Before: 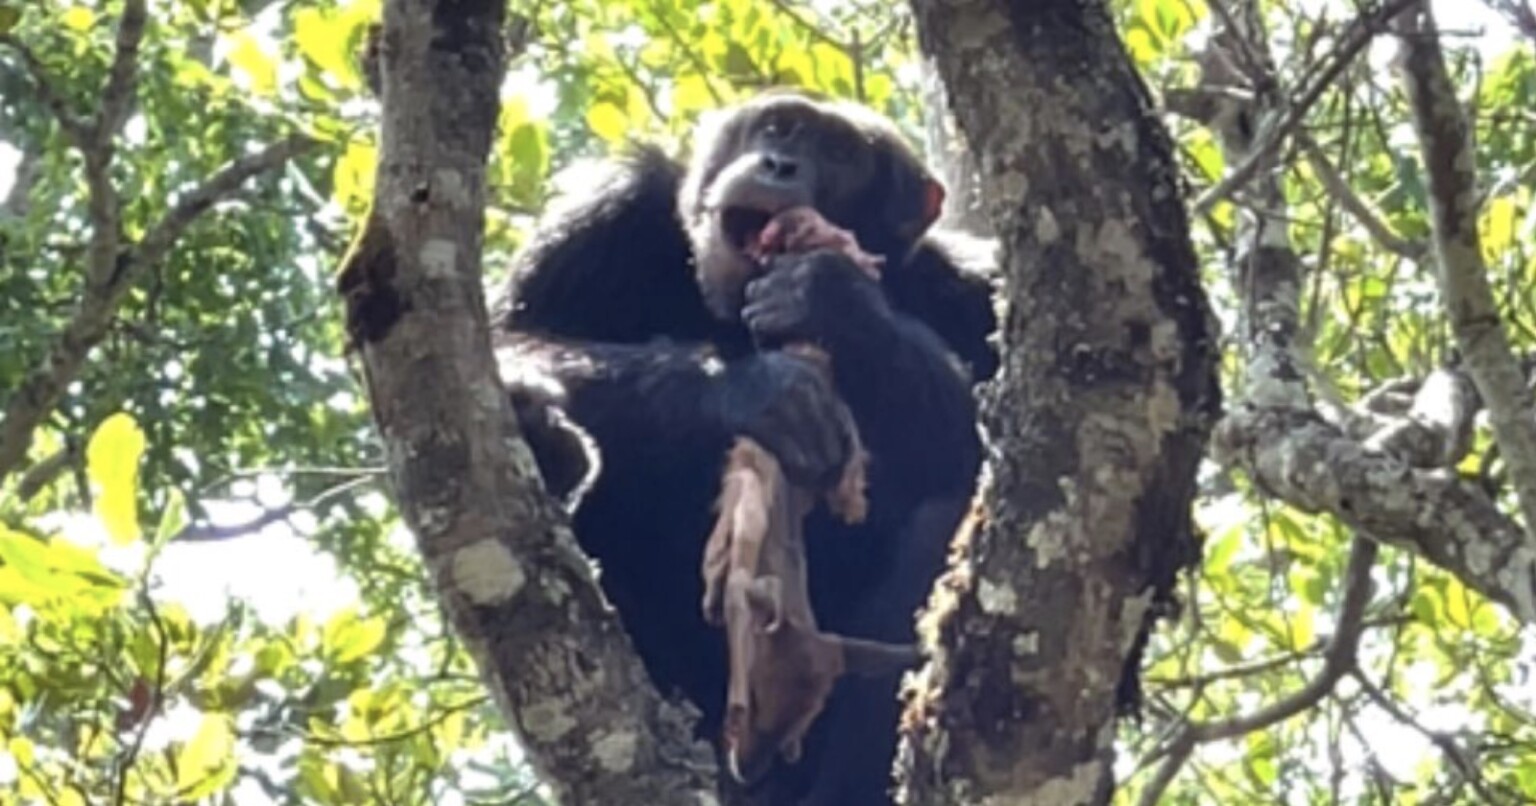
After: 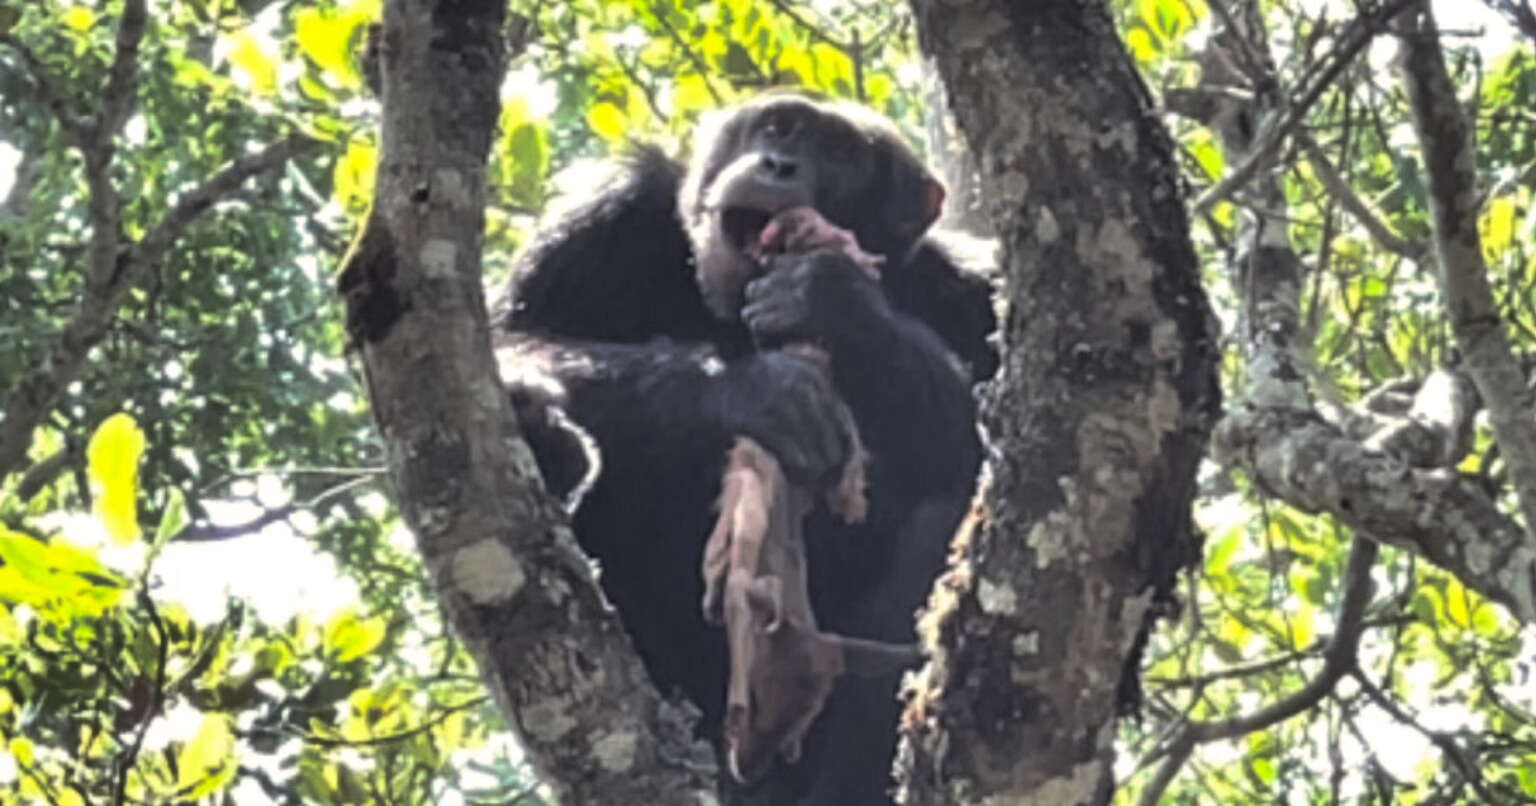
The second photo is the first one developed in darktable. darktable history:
split-toning: shadows › hue 43.2°, shadows › saturation 0, highlights › hue 50.4°, highlights › saturation 1
shadows and highlights: radius 108.52, shadows 23.73, highlights -59.32, low approximation 0.01, soften with gaussian
